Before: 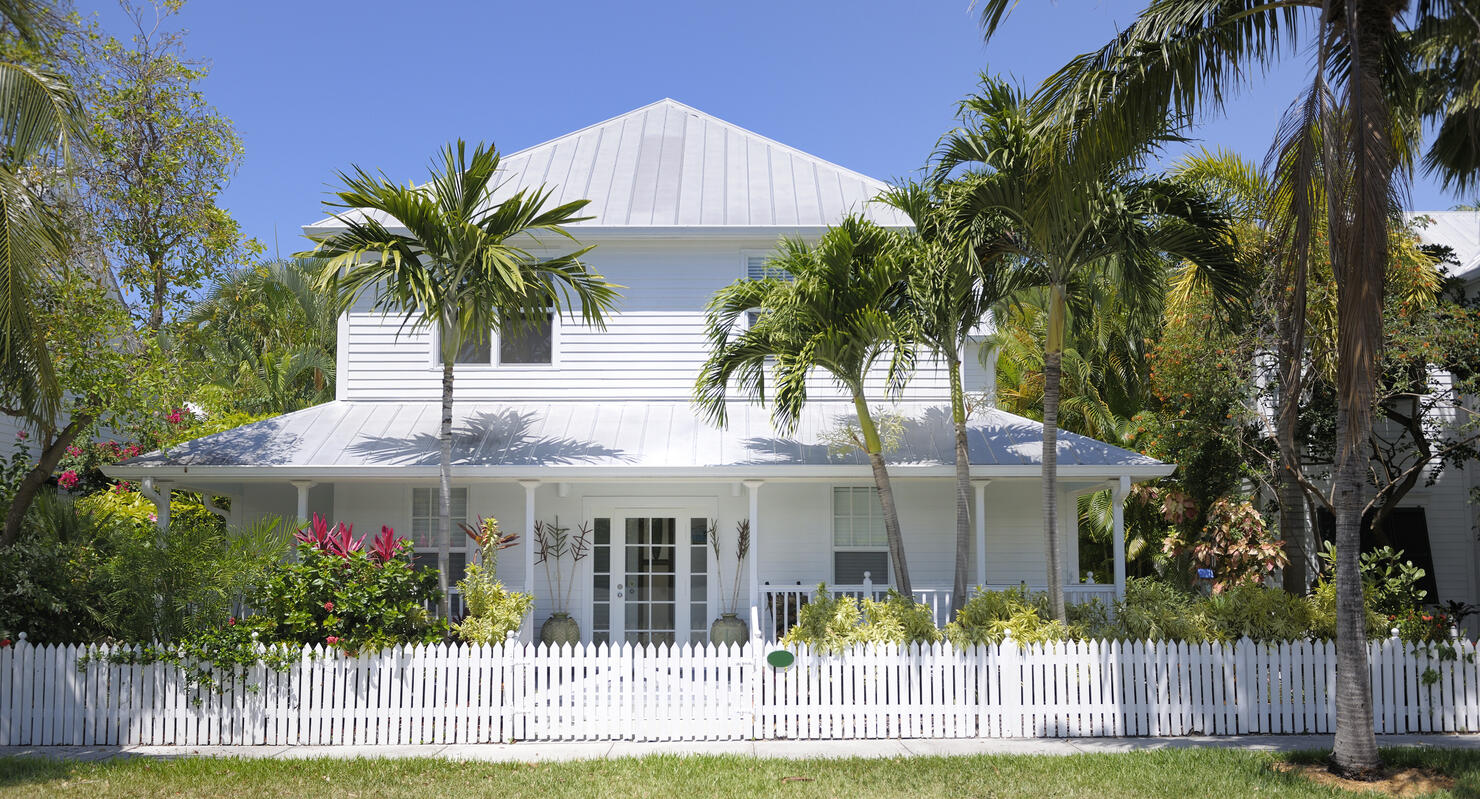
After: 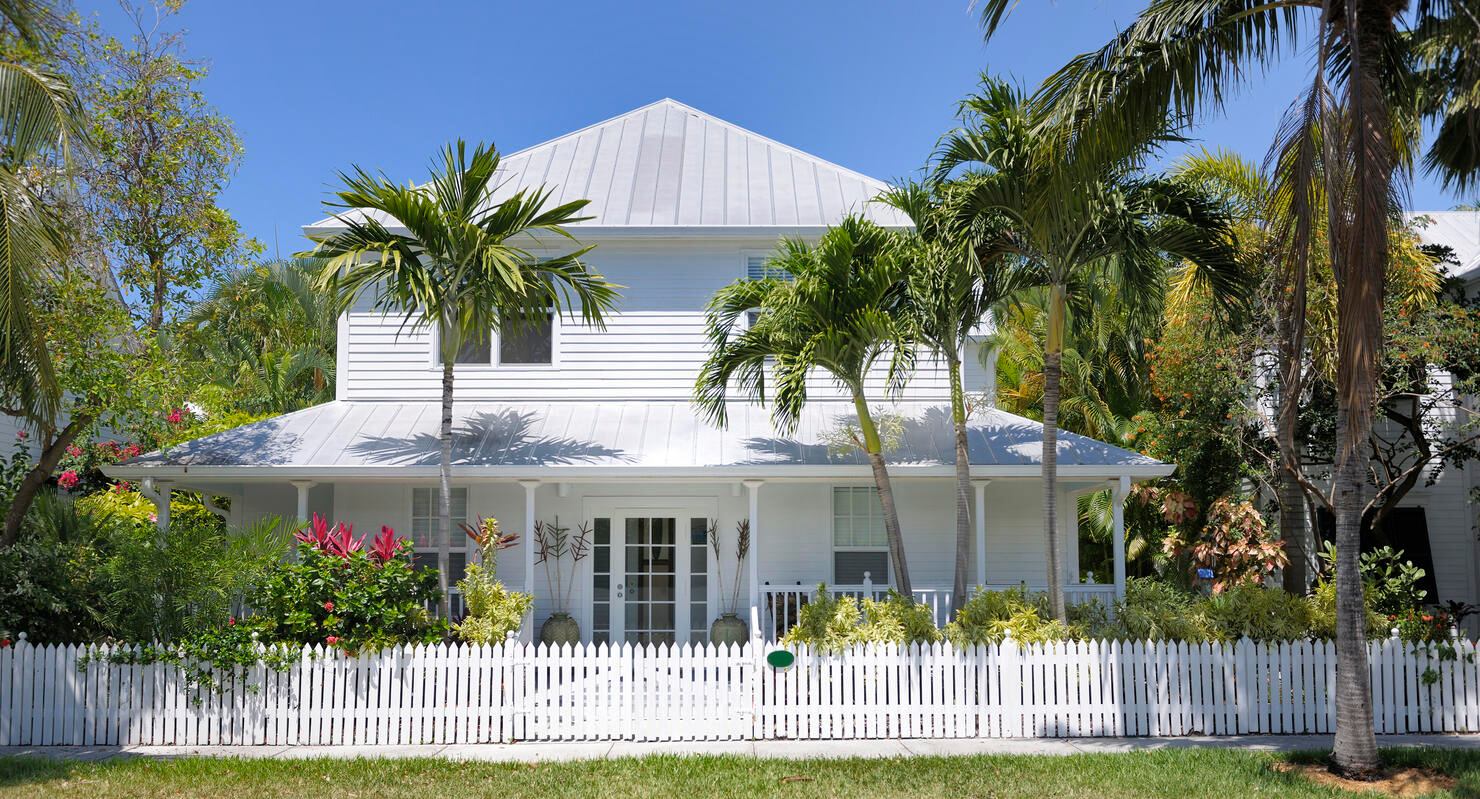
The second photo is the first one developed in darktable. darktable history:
shadows and highlights: shadows 39.4, highlights -52.68, low approximation 0.01, soften with gaussian
